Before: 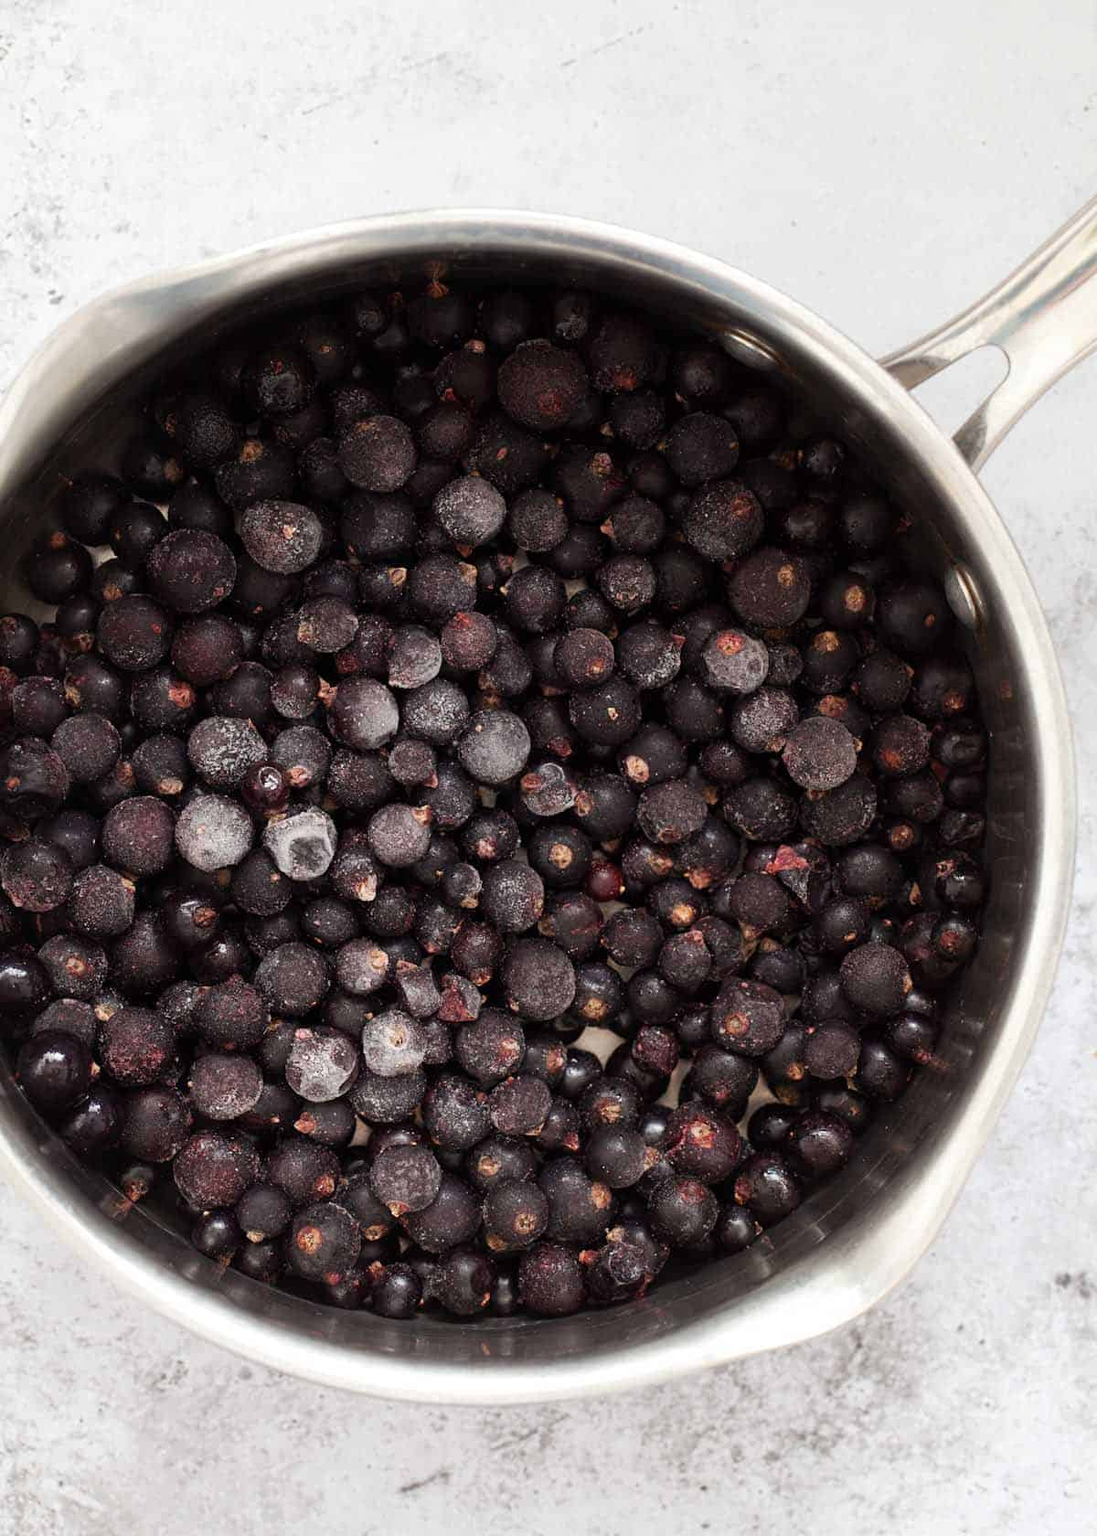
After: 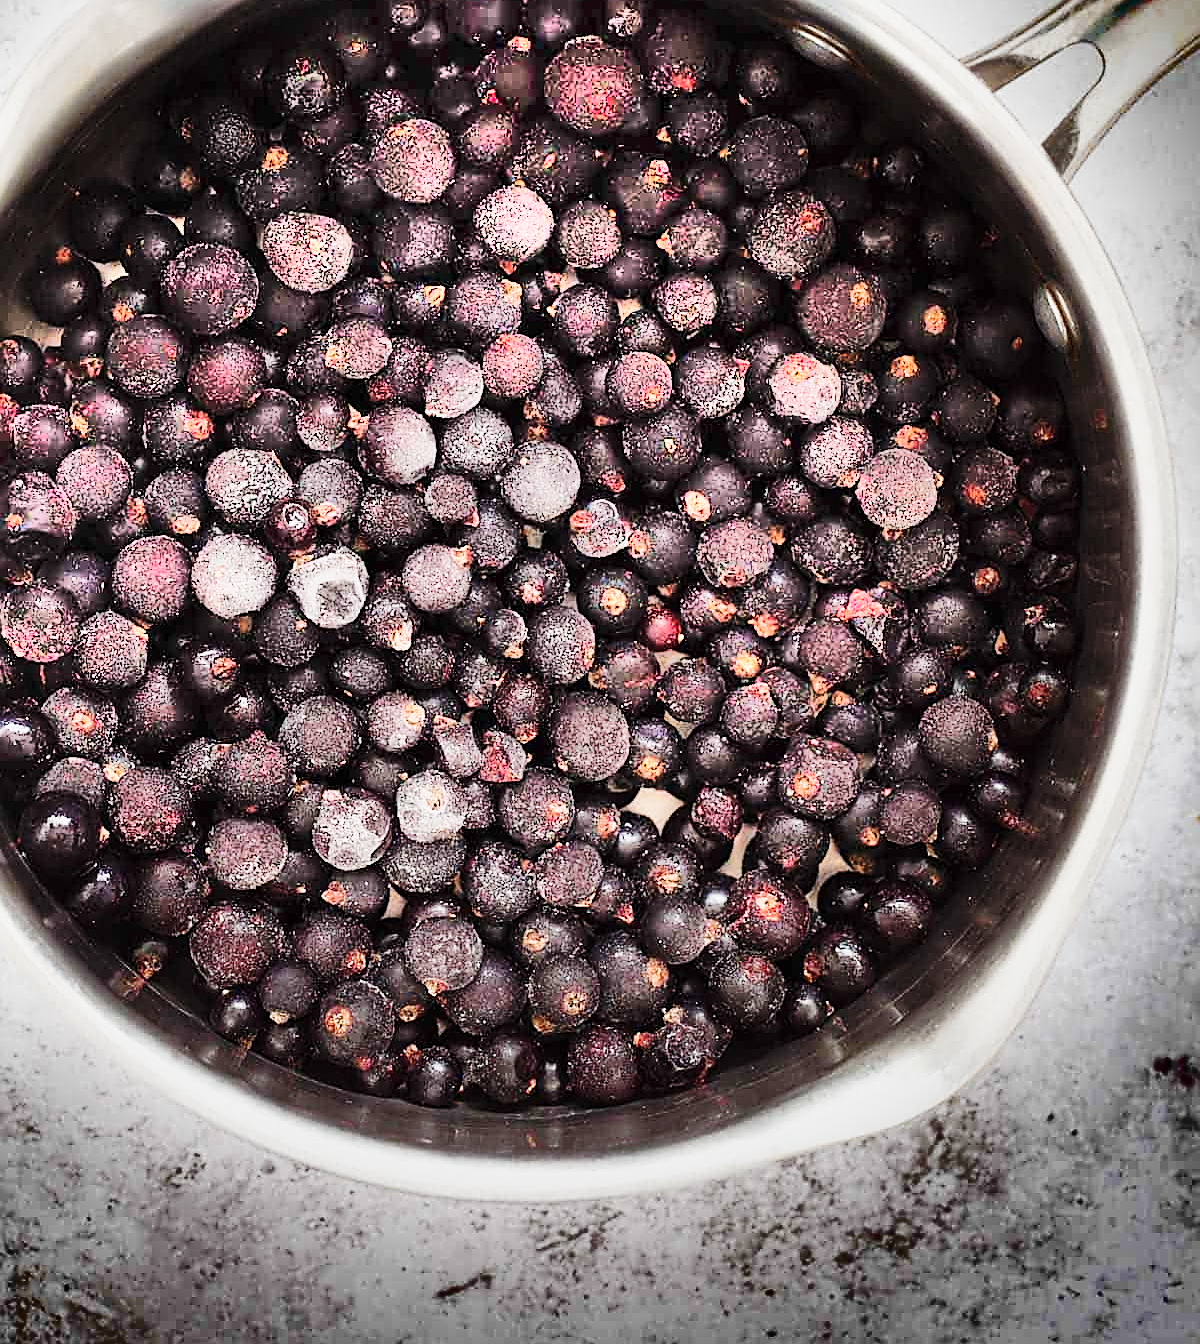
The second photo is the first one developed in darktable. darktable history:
sharpen: radius 1.4, amount 1.25, threshold 0.7
crop and rotate: top 19.998%
shadows and highlights: radius 123.98, shadows 100, white point adjustment -3, highlights -100, highlights color adjustment 89.84%, soften with gaussian
base curve: curves: ch0 [(0, 0) (0.028, 0.03) (0.121, 0.232) (0.46, 0.748) (0.859, 0.968) (1, 1)], preserve colors none
